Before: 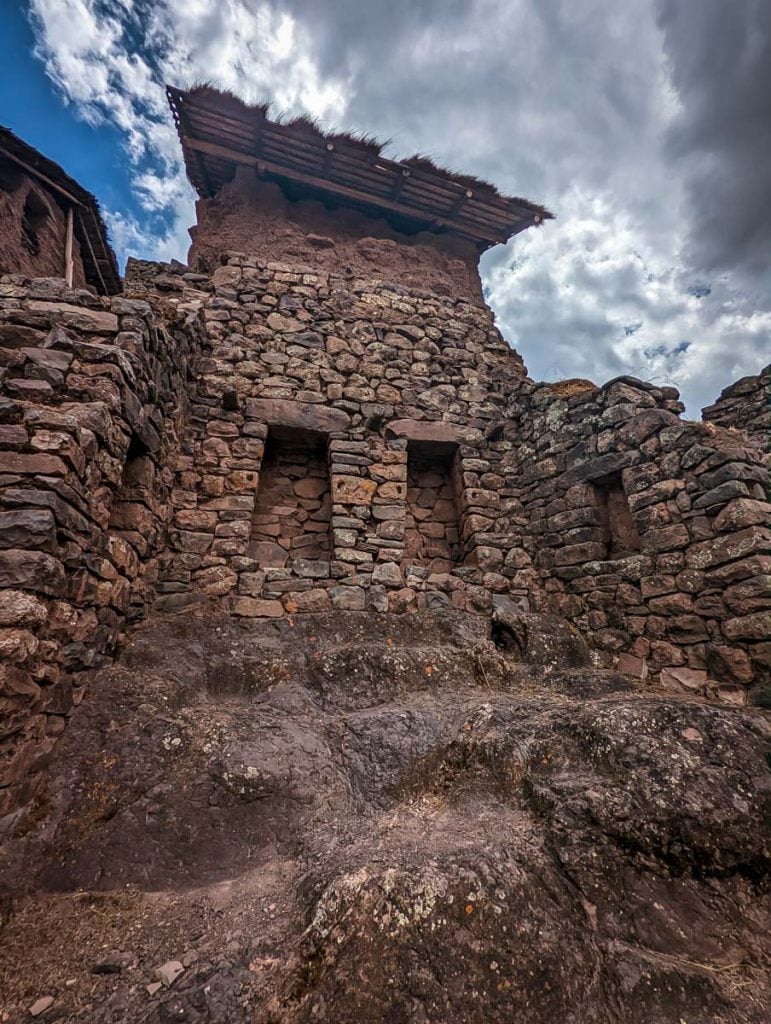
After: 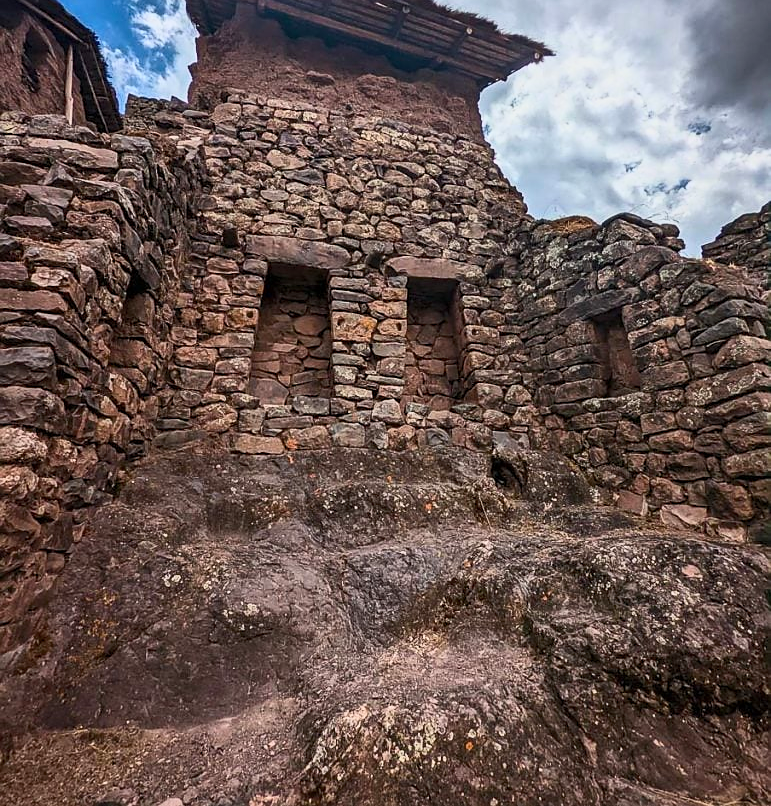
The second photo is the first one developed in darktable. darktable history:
shadows and highlights: radius 118.26, shadows 42.12, highlights -61.75, soften with gaussian
sharpen: radius 0.979, amount 0.604
tone curve: curves: ch0 [(0, 0) (0.003, 0.002) (0.011, 0.009) (0.025, 0.022) (0.044, 0.041) (0.069, 0.059) (0.1, 0.082) (0.136, 0.106) (0.177, 0.138) (0.224, 0.179) (0.277, 0.226) (0.335, 0.28) (0.399, 0.342) (0.468, 0.413) (0.543, 0.493) (0.623, 0.591) (0.709, 0.699) (0.801, 0.804) (0.898, 0.899) (1, 1)], color space Lab, independent channels, preserve colors none
crop and rotate: top 15.98%, bottom 5.302%
base curve: curves: ch0 [(0, 0) (0.088, 0.125) (0.176, 0.251) (0.354, 0.501) (0.613, 0.749) (1, 0.877)]
